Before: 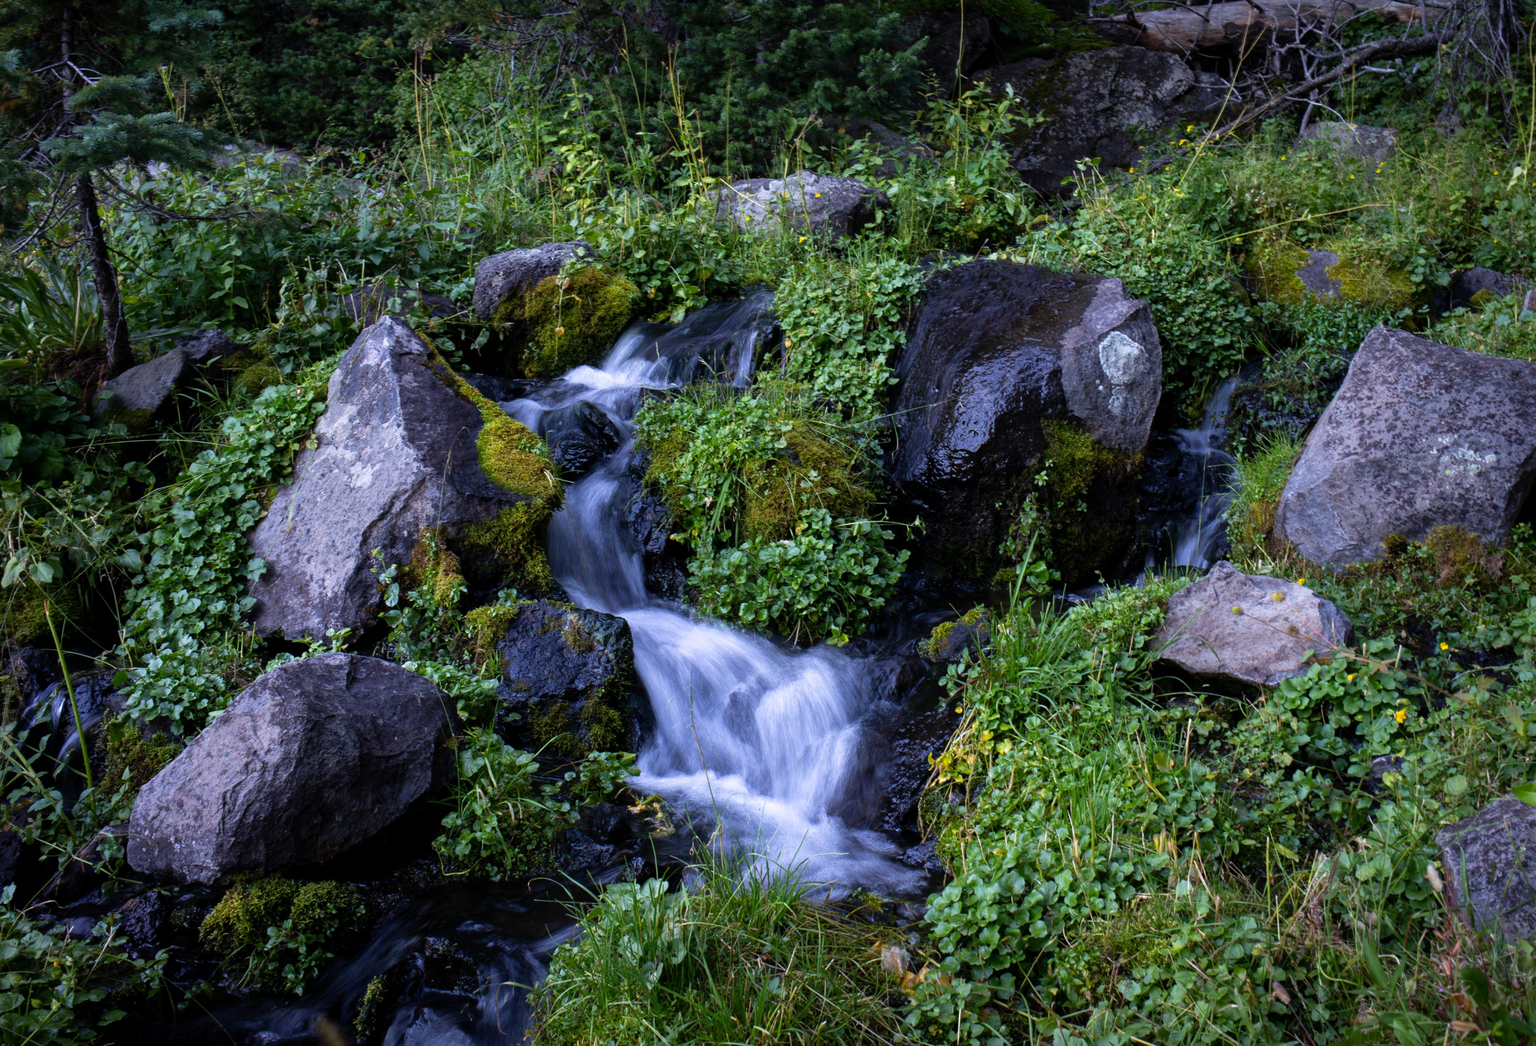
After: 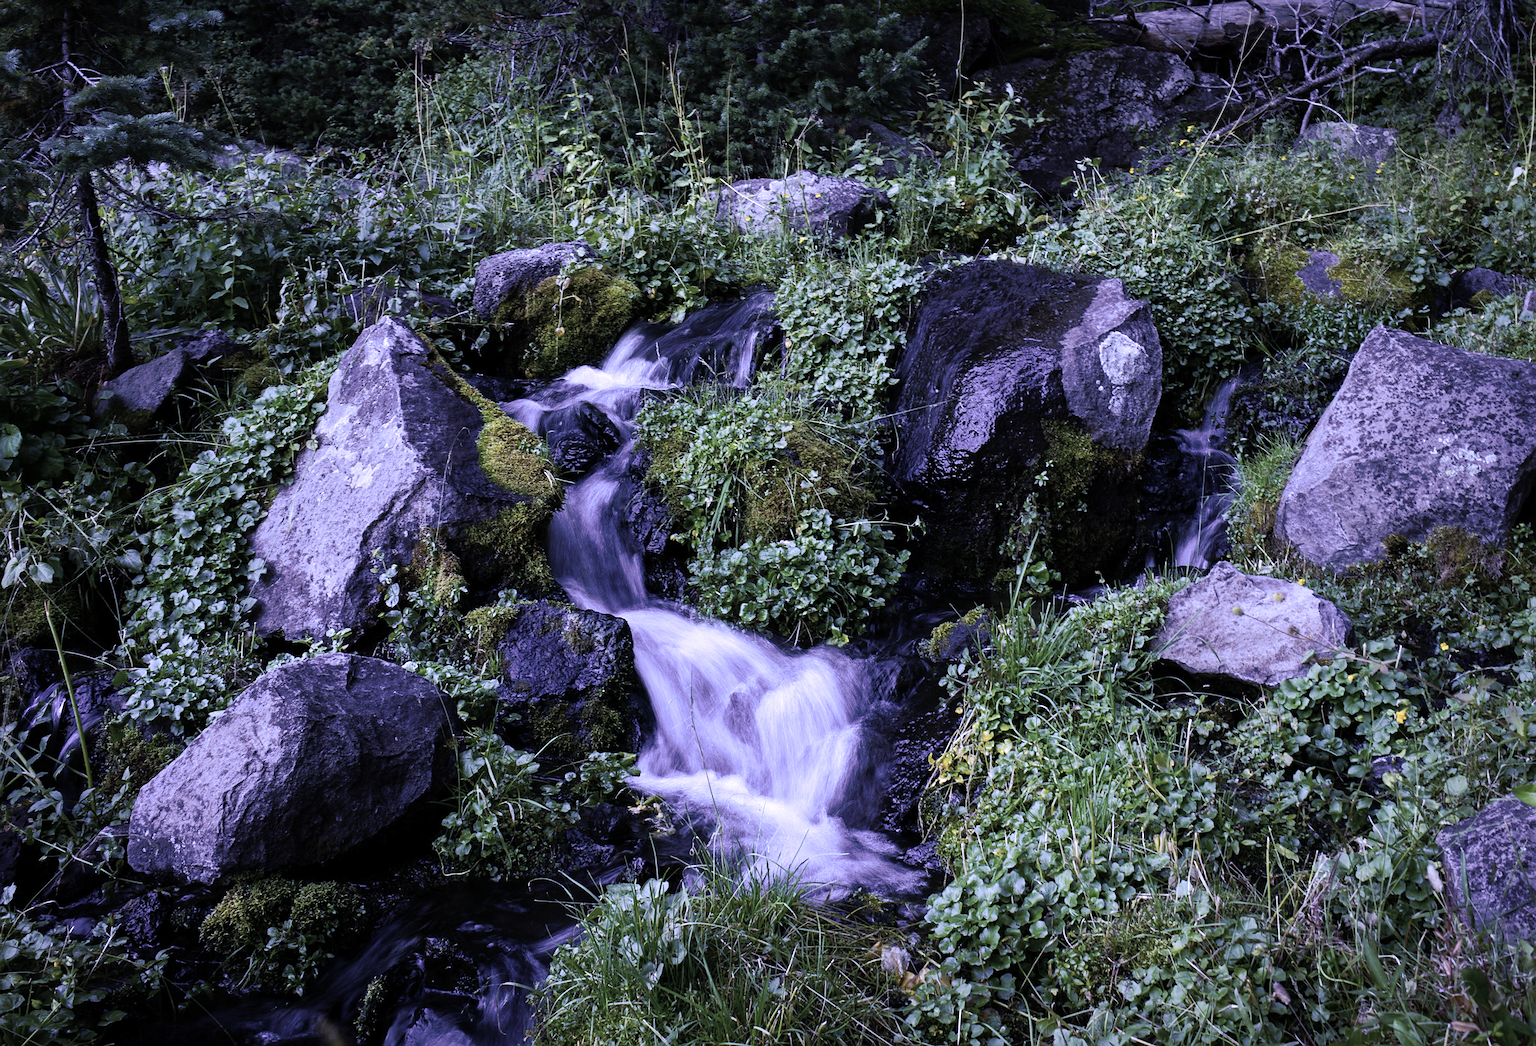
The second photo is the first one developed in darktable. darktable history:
sharpen: on, module defaults
white balance: red 0.98, blue 1.61
tone curve: curves: ch0 [(0, 0) (0.003, 0.005) (0.011, 0.011) (0.025, 0.022) (0.044, 0.035) (0.069, 0.051) (0.1, 0.073) (0.136, 0.106) (0.177, 0.147) (0.224, 0.195) (0.277, 0.253) (0.335, 0.315) (0.399, 0.388) (0.468, 0.488) (0.543, 0.586) (0.623, 0.685) (0.709, 0.764) (0.801, 0.838) (0.898, 0.908) (1, 1)], preserve colors none
color correction: saturation 0.5
